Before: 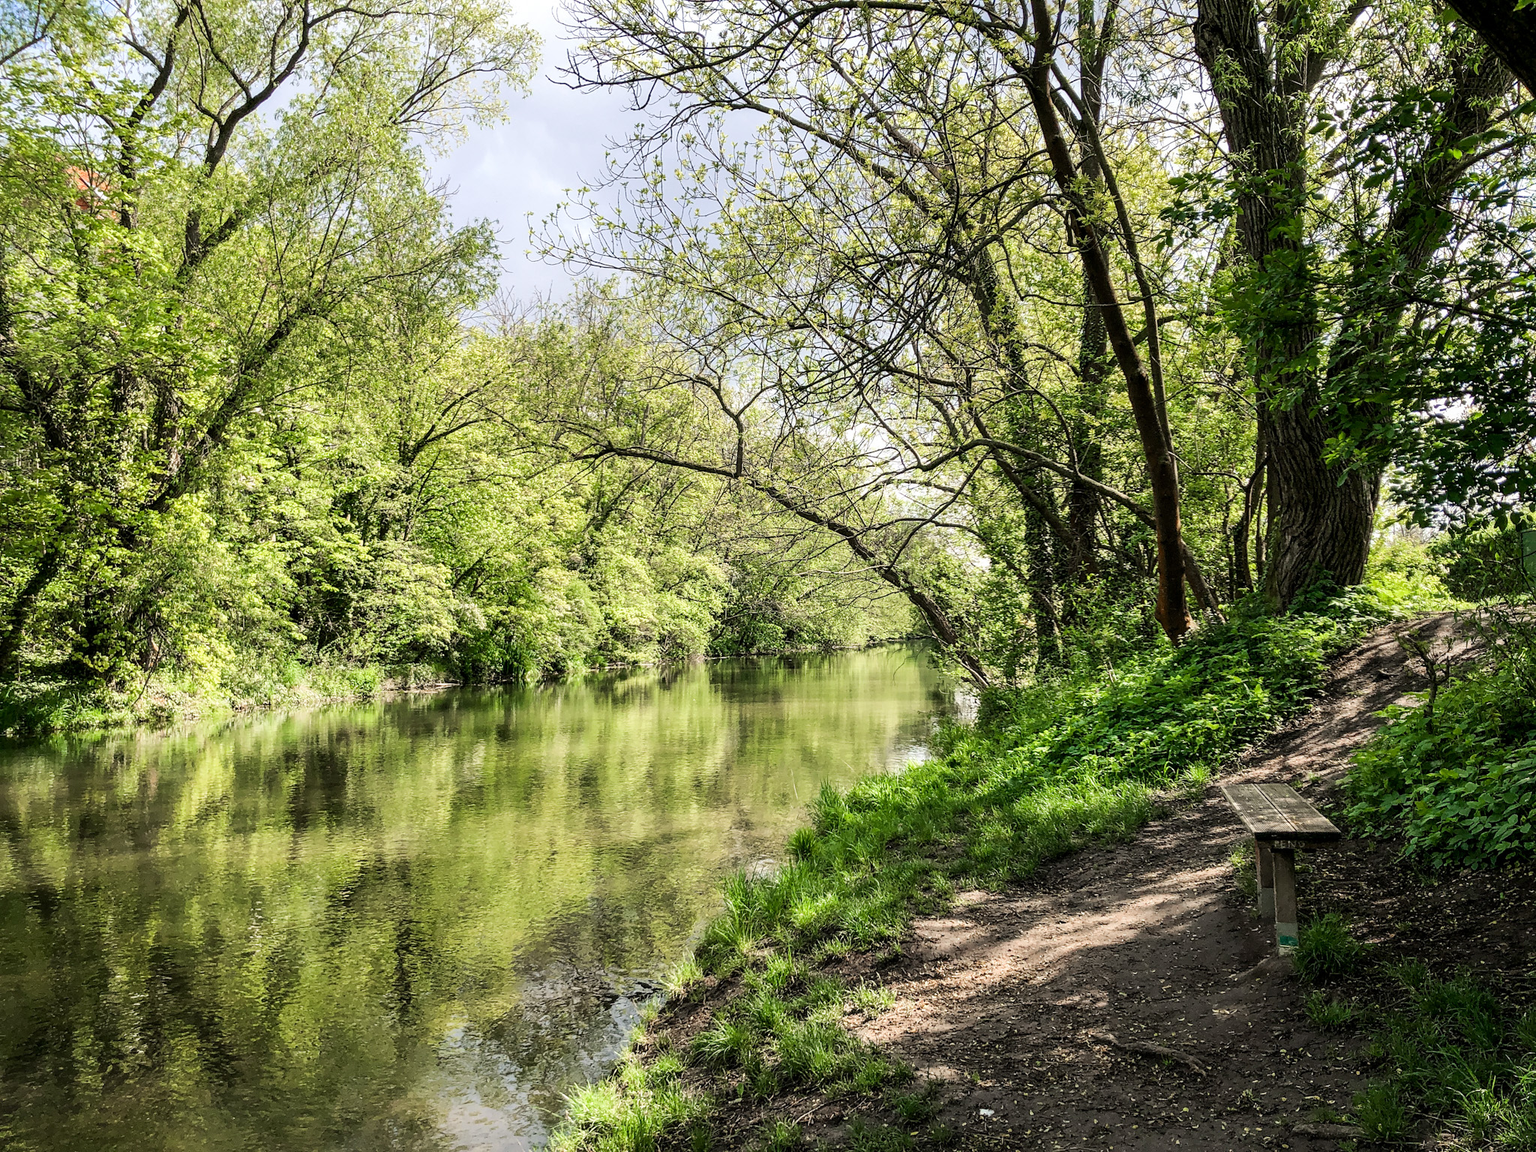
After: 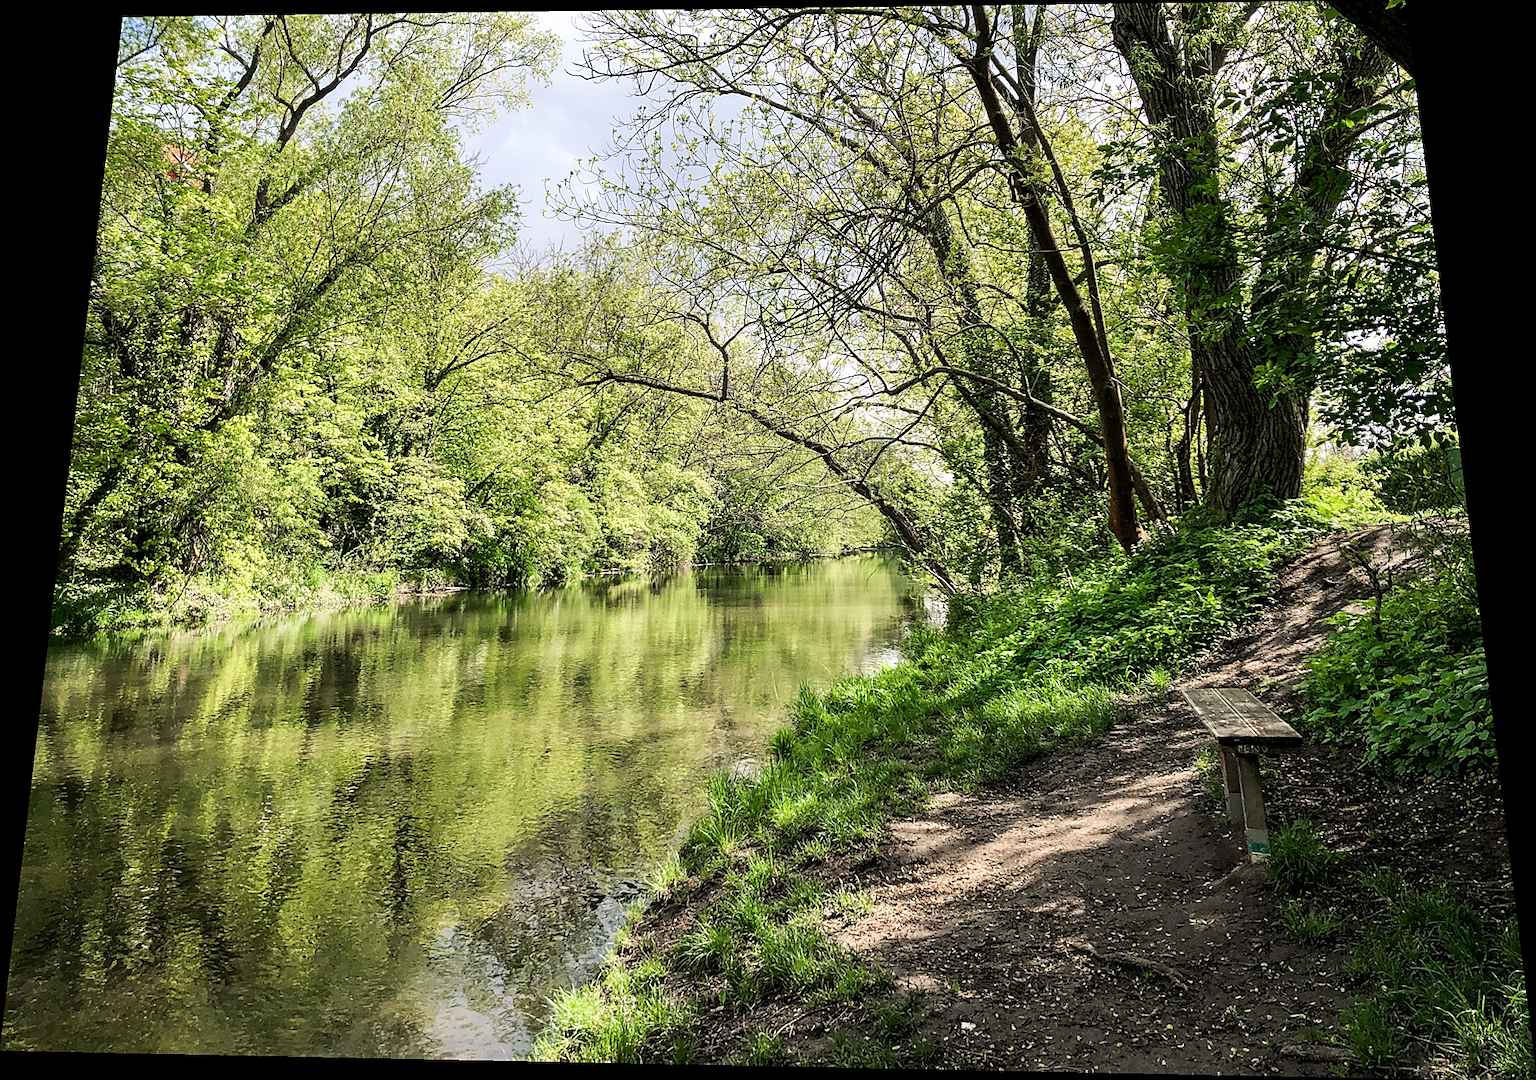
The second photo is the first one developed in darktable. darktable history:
sharpen: on, module defaults
rotate and perspective: rotation 0.128°, lens shift (vertical) -0.181, lens shift (horizontal) -0.044, shear 0.001, automatic cropping off
